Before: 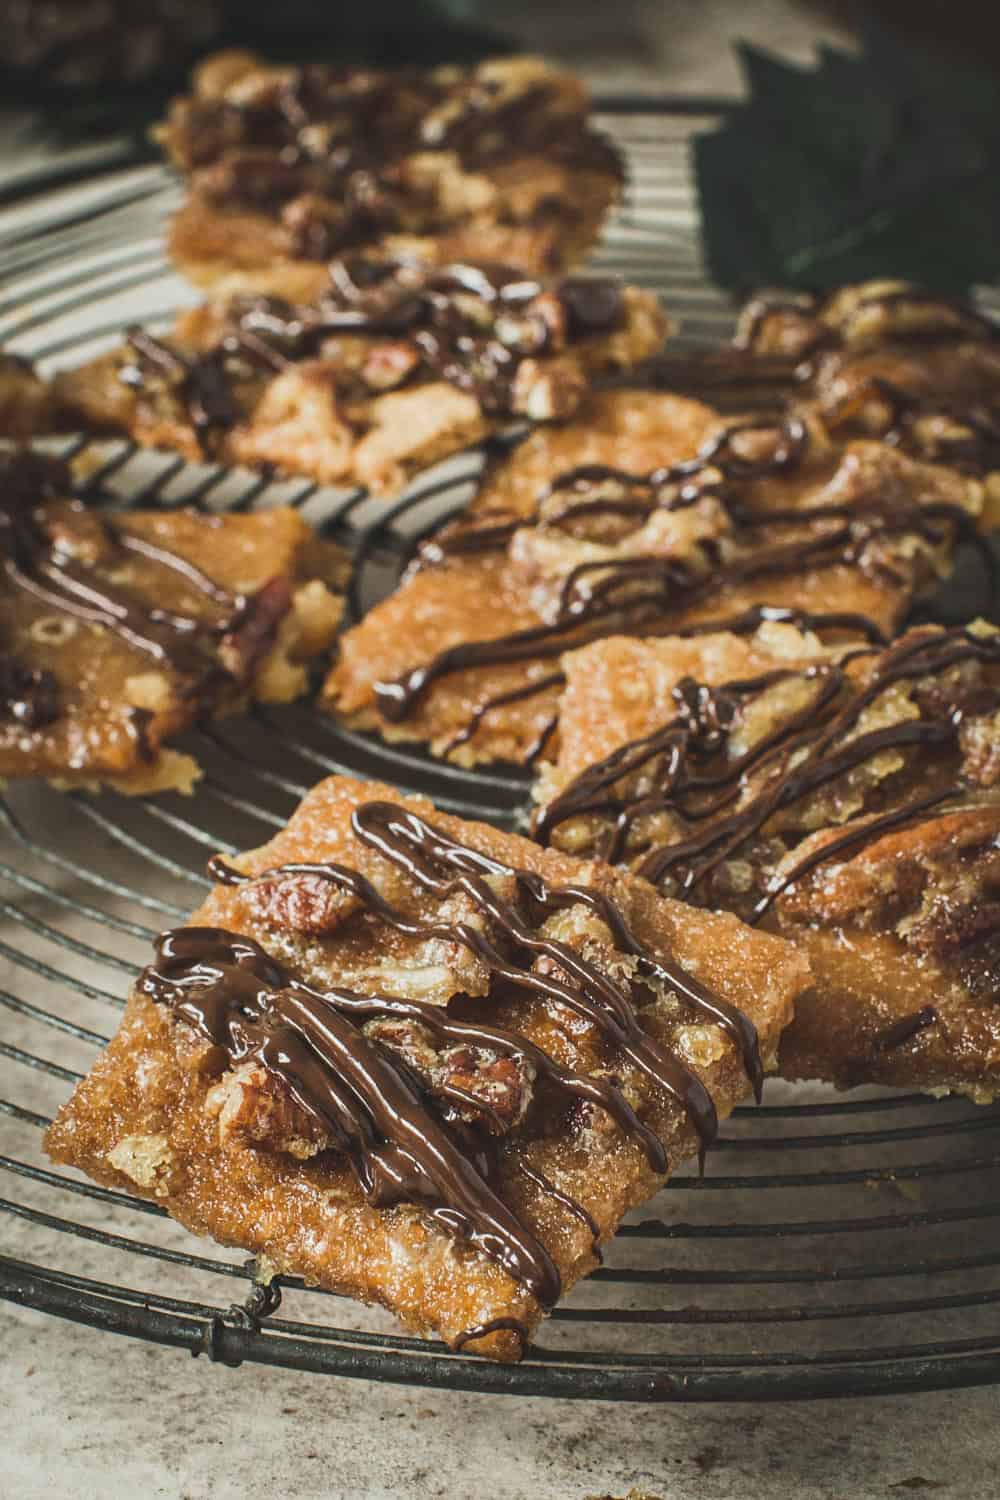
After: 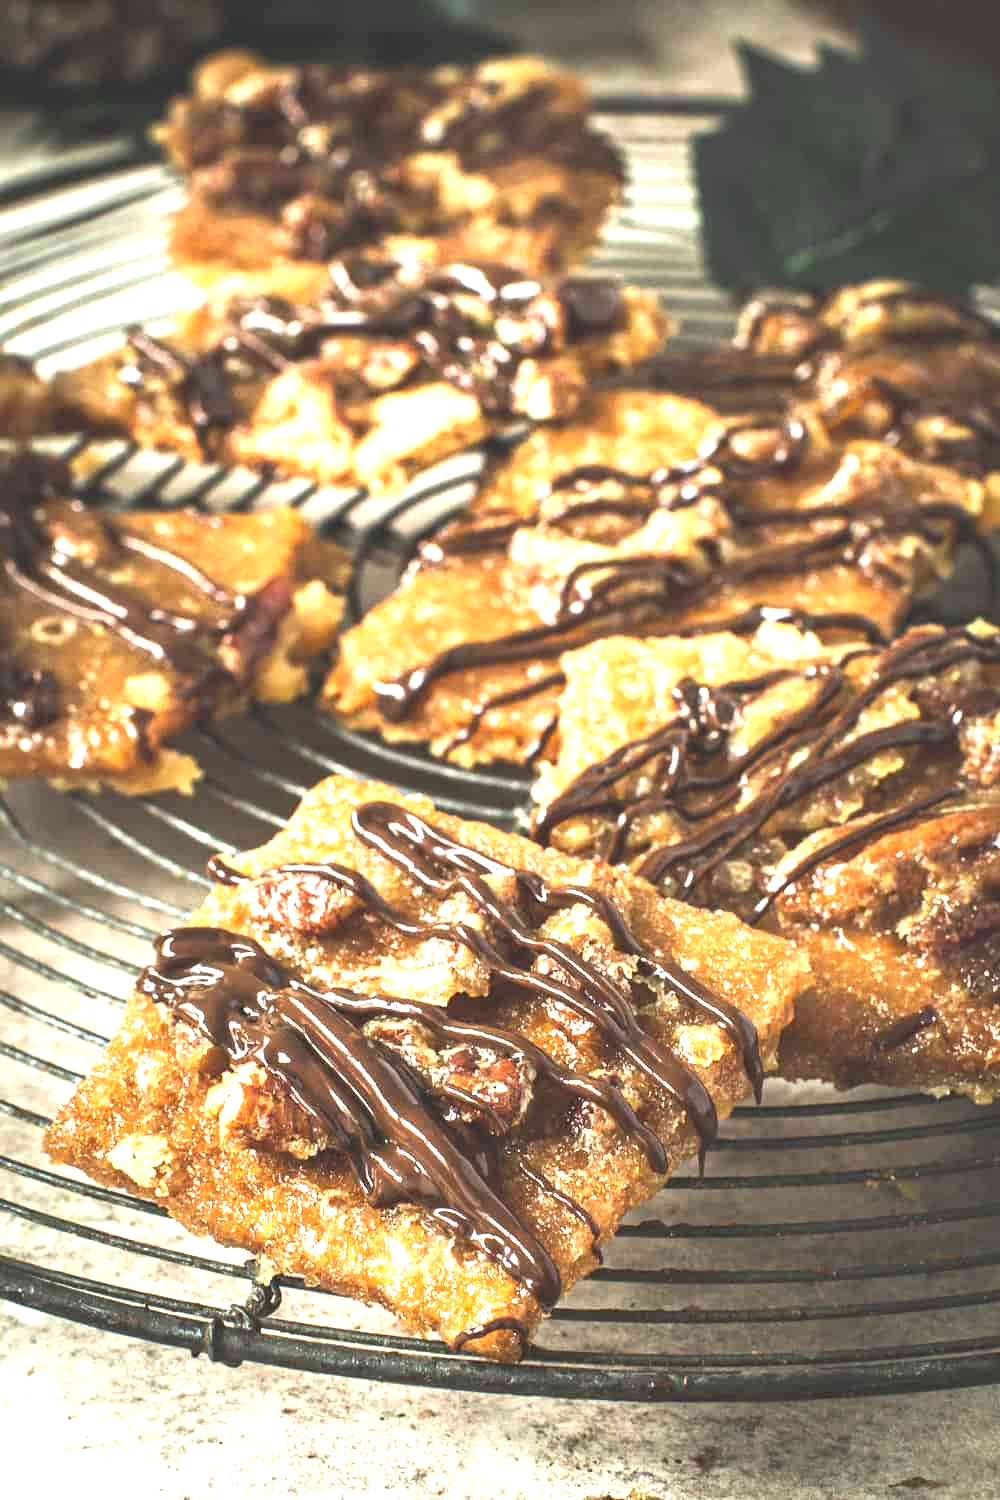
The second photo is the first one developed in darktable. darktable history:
base curve: curves: ch0 [(0, 0) (0.303, 0.277) (1, 1)], preserve colors none
exposure: black level correction 0, exposure 1.462 EV, compensate highlight preservation false
